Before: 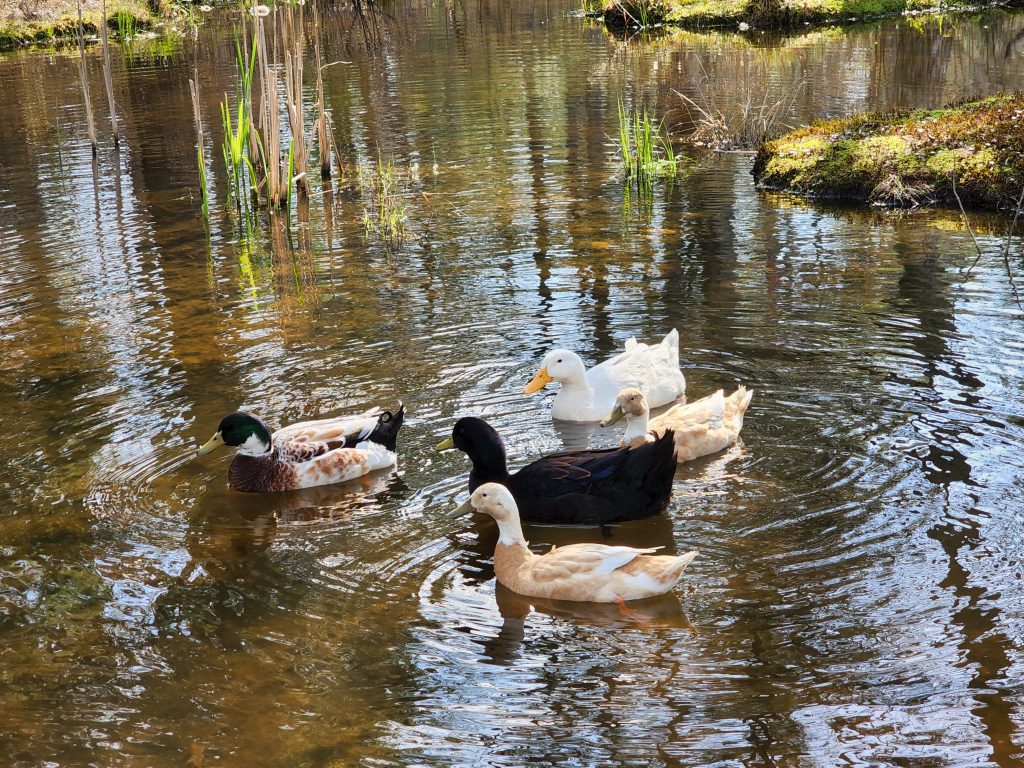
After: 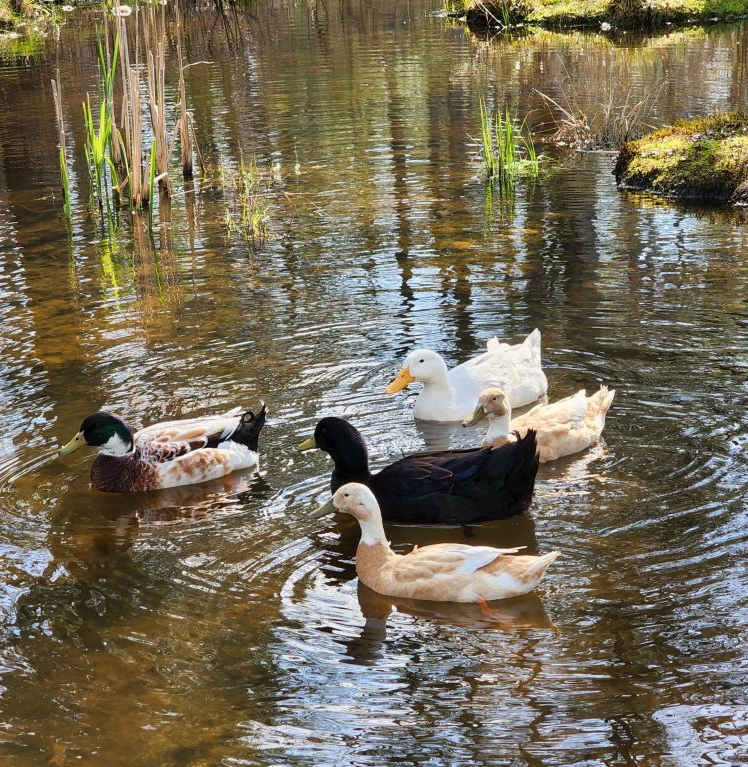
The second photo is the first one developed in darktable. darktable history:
crop: left 13.539%, right 13.372%
